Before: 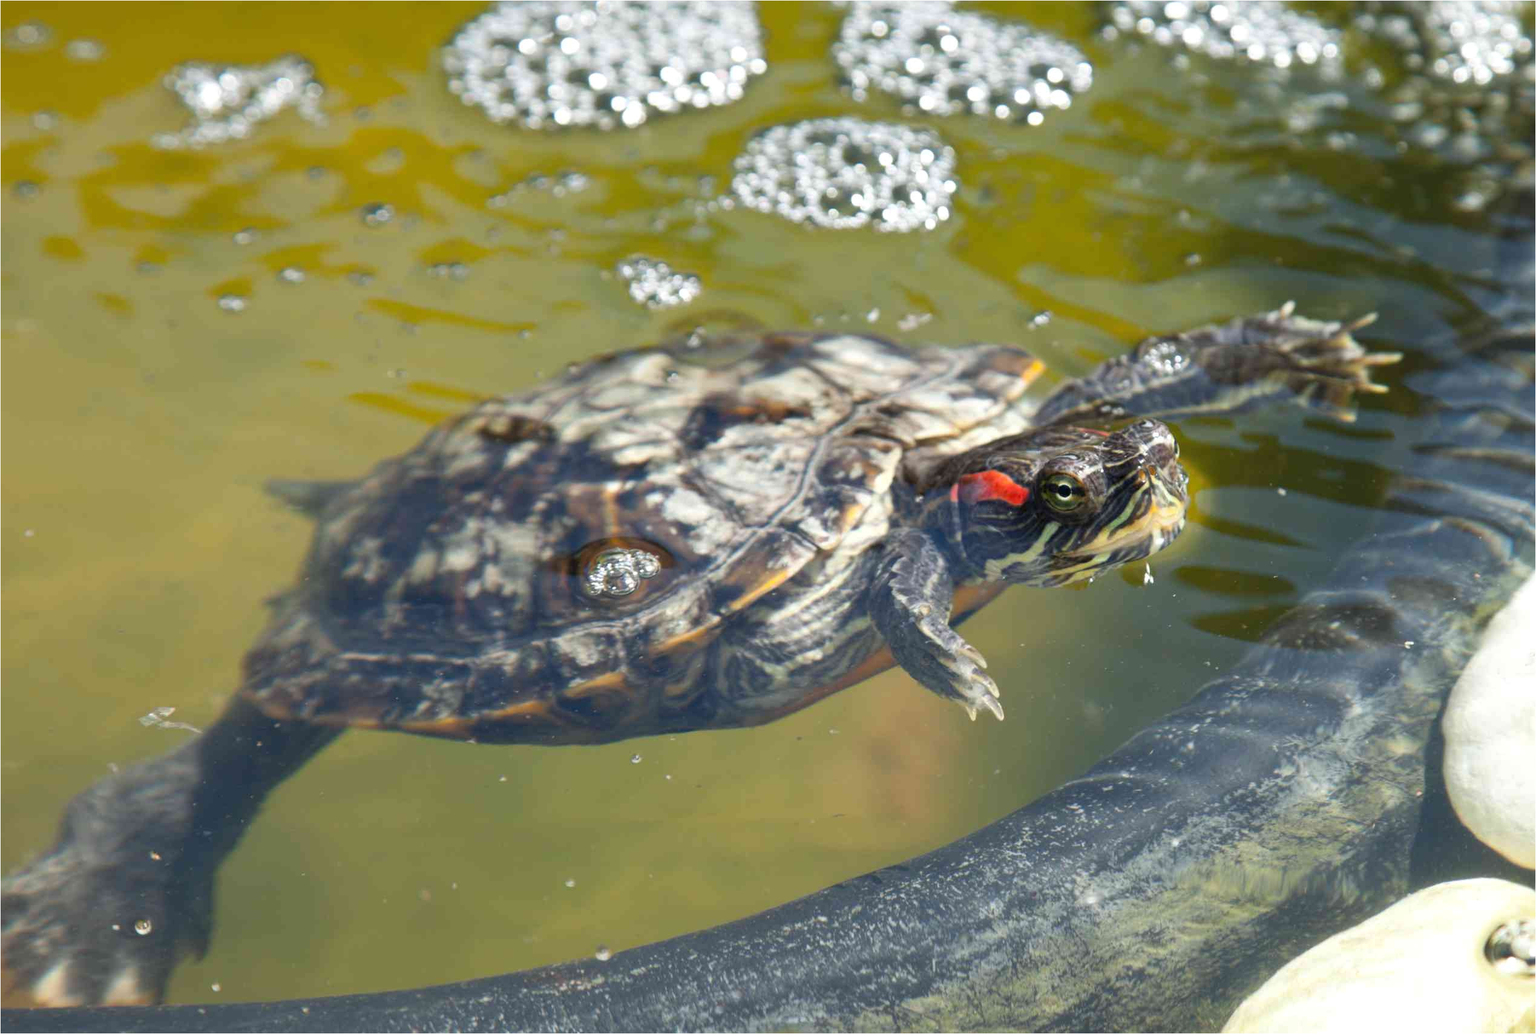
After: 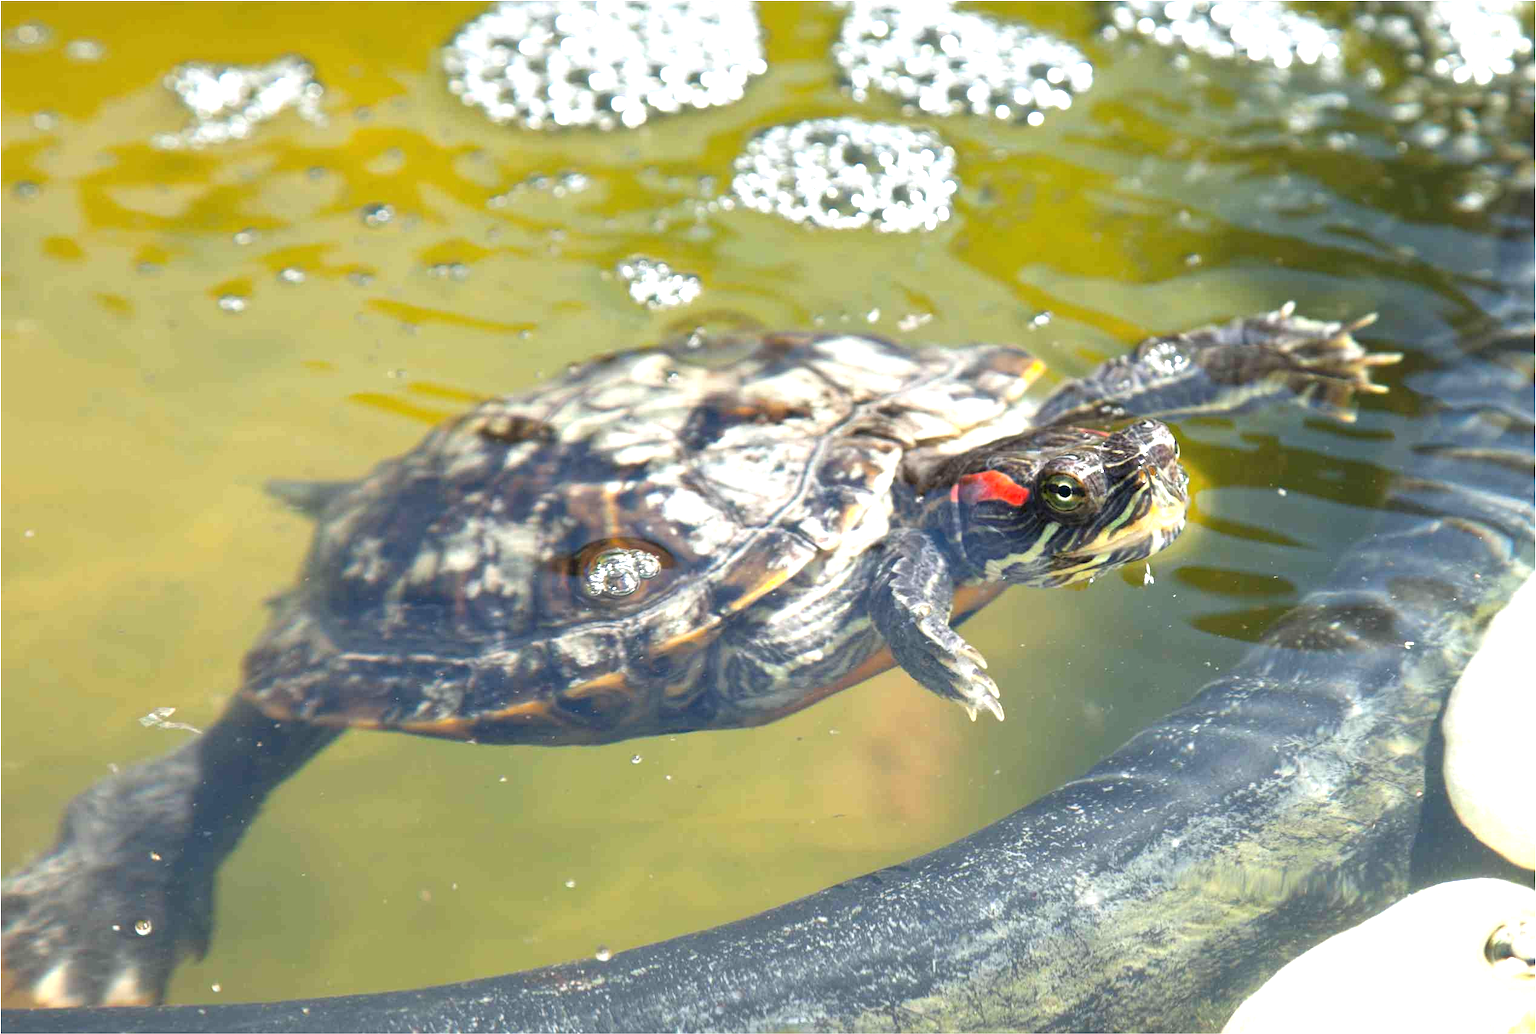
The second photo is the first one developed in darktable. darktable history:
sharpen: amount 0.212
exposure: exposure 0.798 EV, compensate highlight preservation false
